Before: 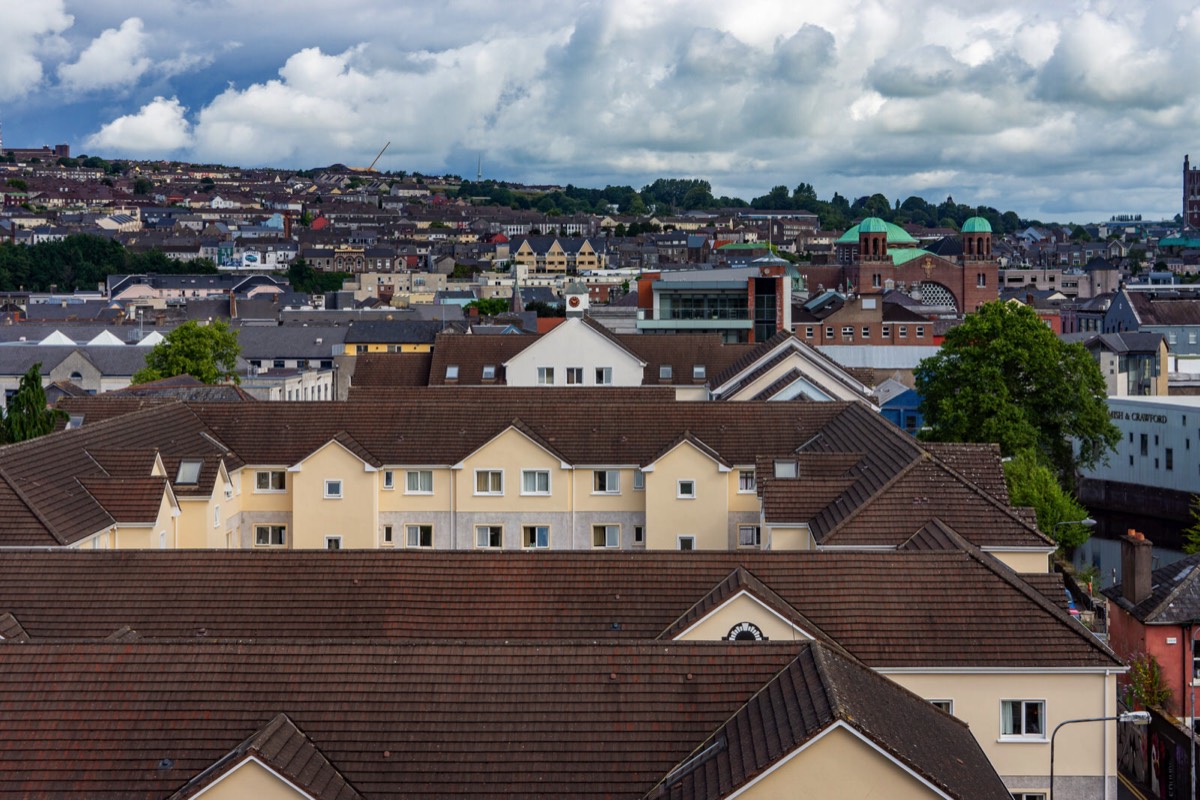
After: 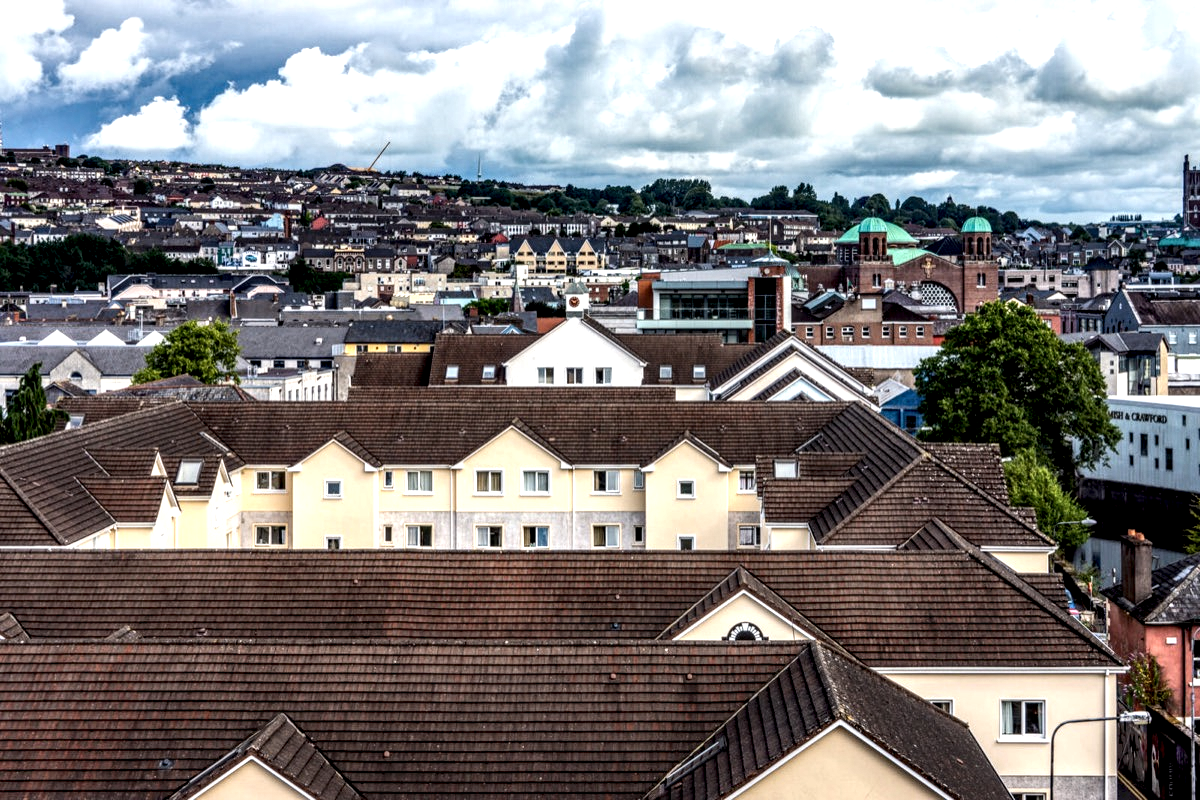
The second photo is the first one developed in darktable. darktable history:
tone equalizer: -8 EV -0.75 EV, -7 EV -0.7 EV, -6 EV -0.6 EV, -5 EV -0.4 EV, -3 EV 0.4 EV, -2 EV 0.6 EV, -1 EV 0.7 EV, +0 EV 0.75 EV, edges refinement/feathering 500, mask exposure compensation -1.57 EV, preserve details no
local contrast: highlights 19%, detail 186%
